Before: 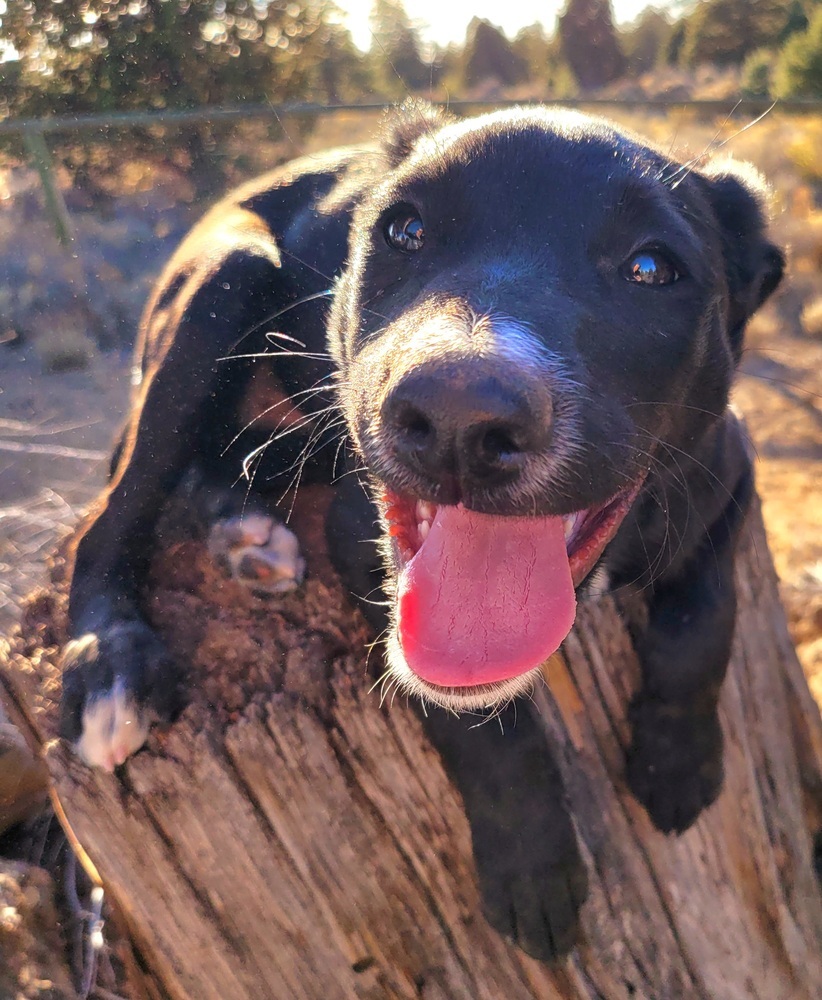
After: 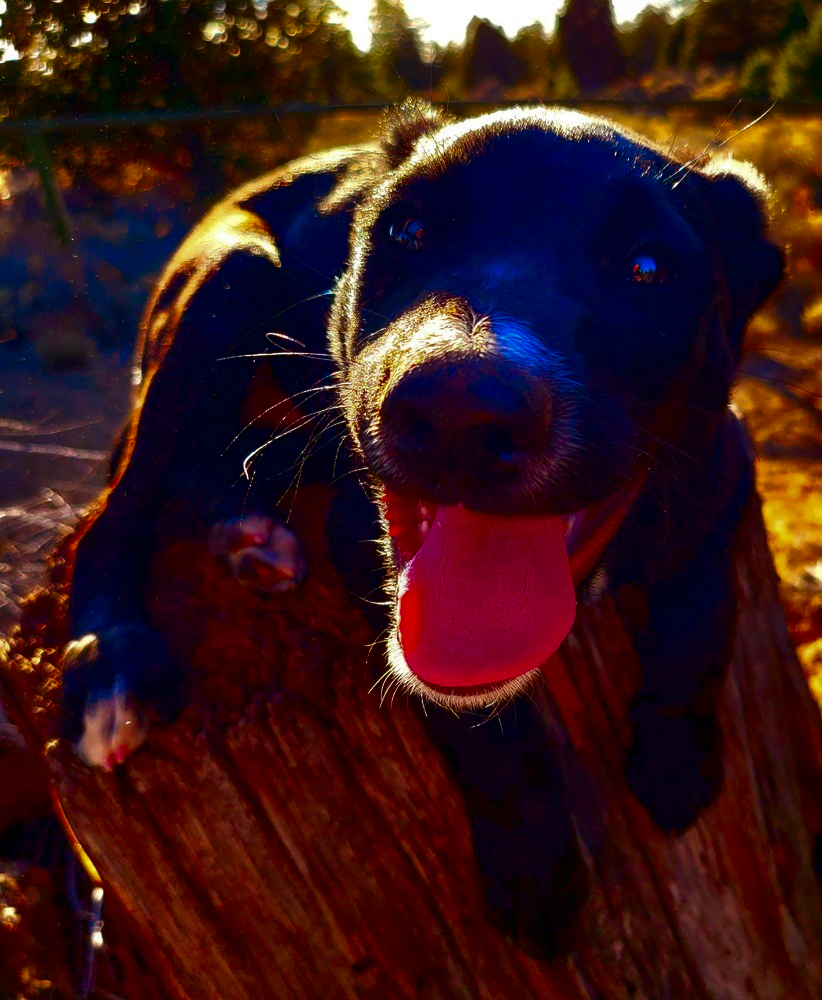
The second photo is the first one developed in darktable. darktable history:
contrast brightness saturation: brightness -0.987, saturation 0.986
